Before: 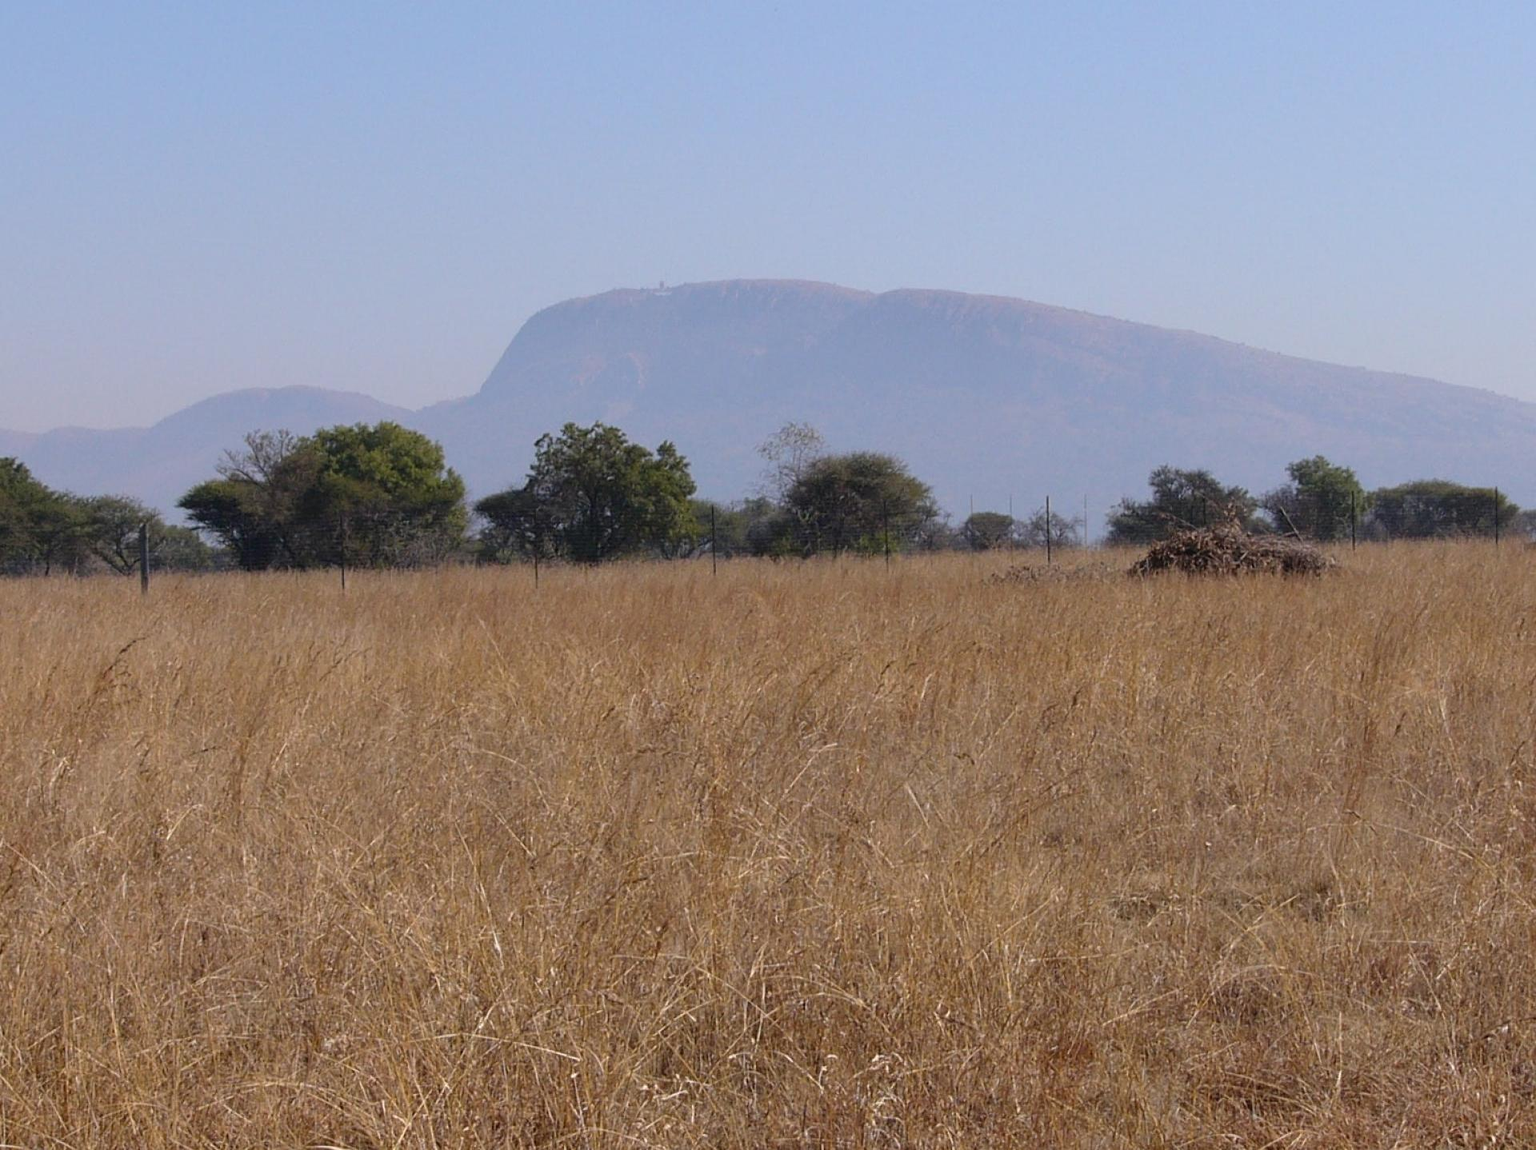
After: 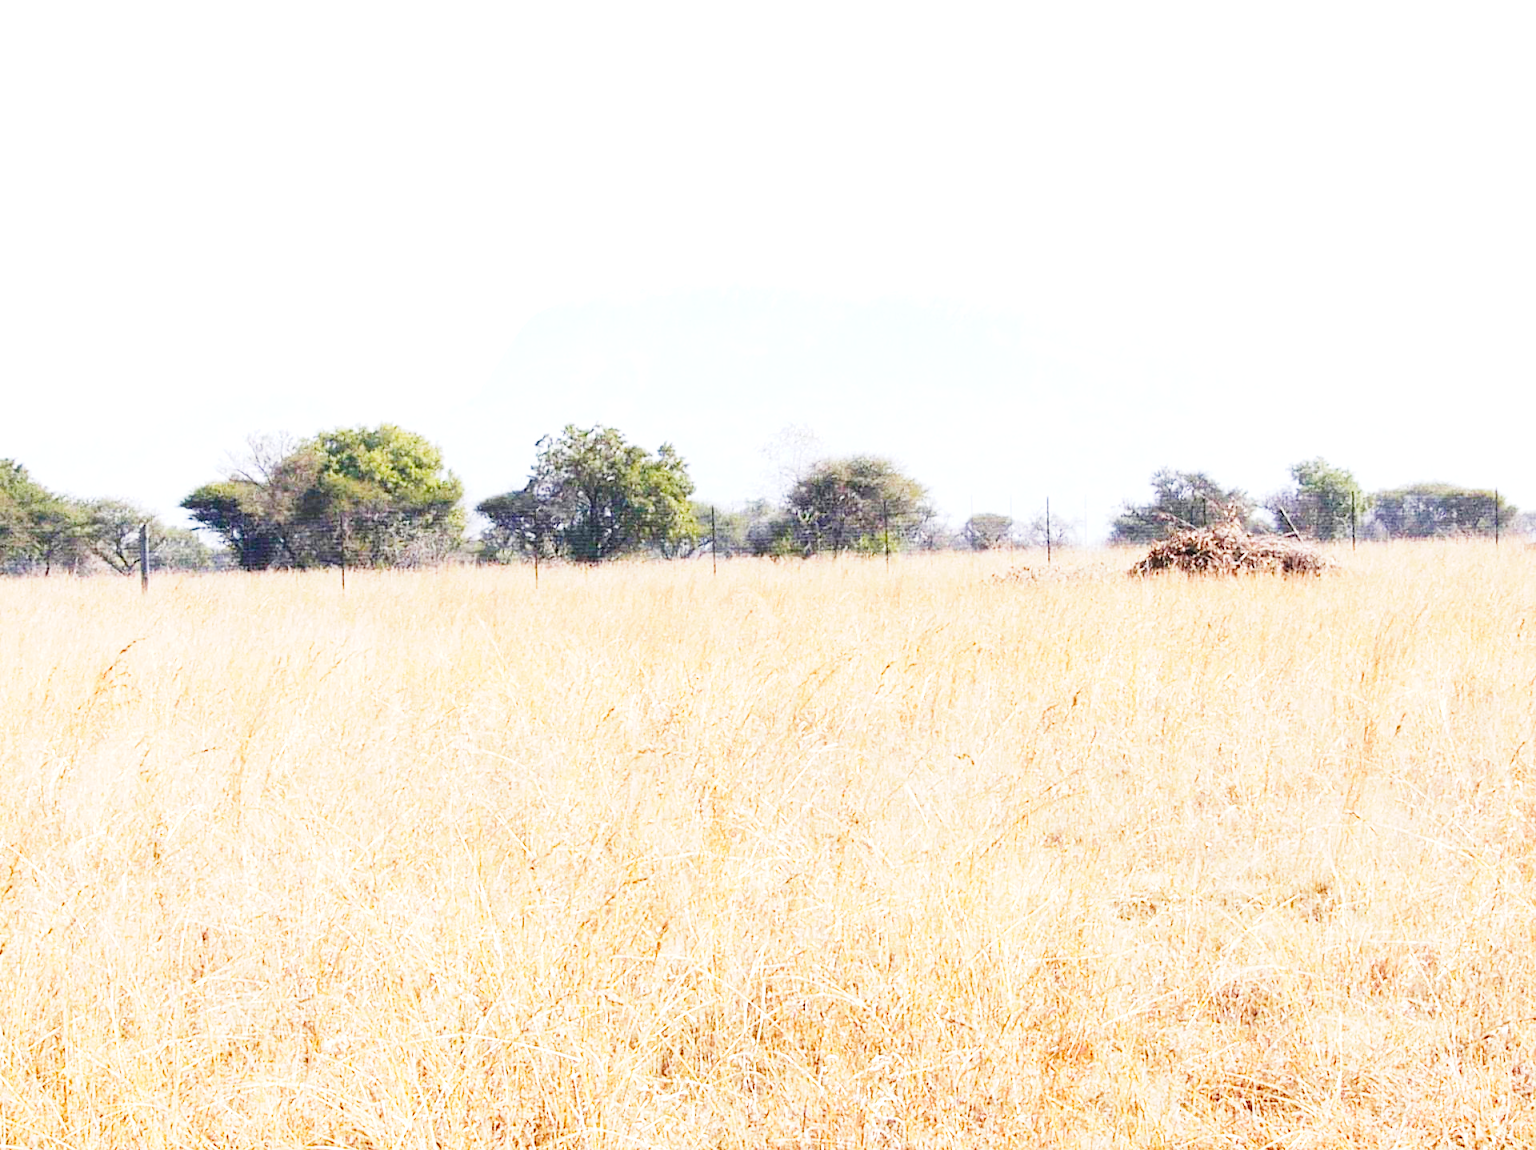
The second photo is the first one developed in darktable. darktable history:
exposure: black level correction 0.001, exposure 1.735 EV, compensate highlight preservation false
base curve: curves: ch0 [(0, 0) (0, 0.001) (0.001, 0.001) (0.004, 0.002) (0.007, 0.004) (0.015, 0.013) (0.033, 0.045) (0.052, 0.096) (0.075, 0.17) (0.099, 0.241) (0.163, 0.42) (0.219, 0.55) (0.259, 0.616) (0.327, 0.722) (0.365, 0.765) (0.522, 0.873) (0.547, 0.881) (0.689, 0.919) (0.826, 0.952) (1, 1)], preserve colors none
